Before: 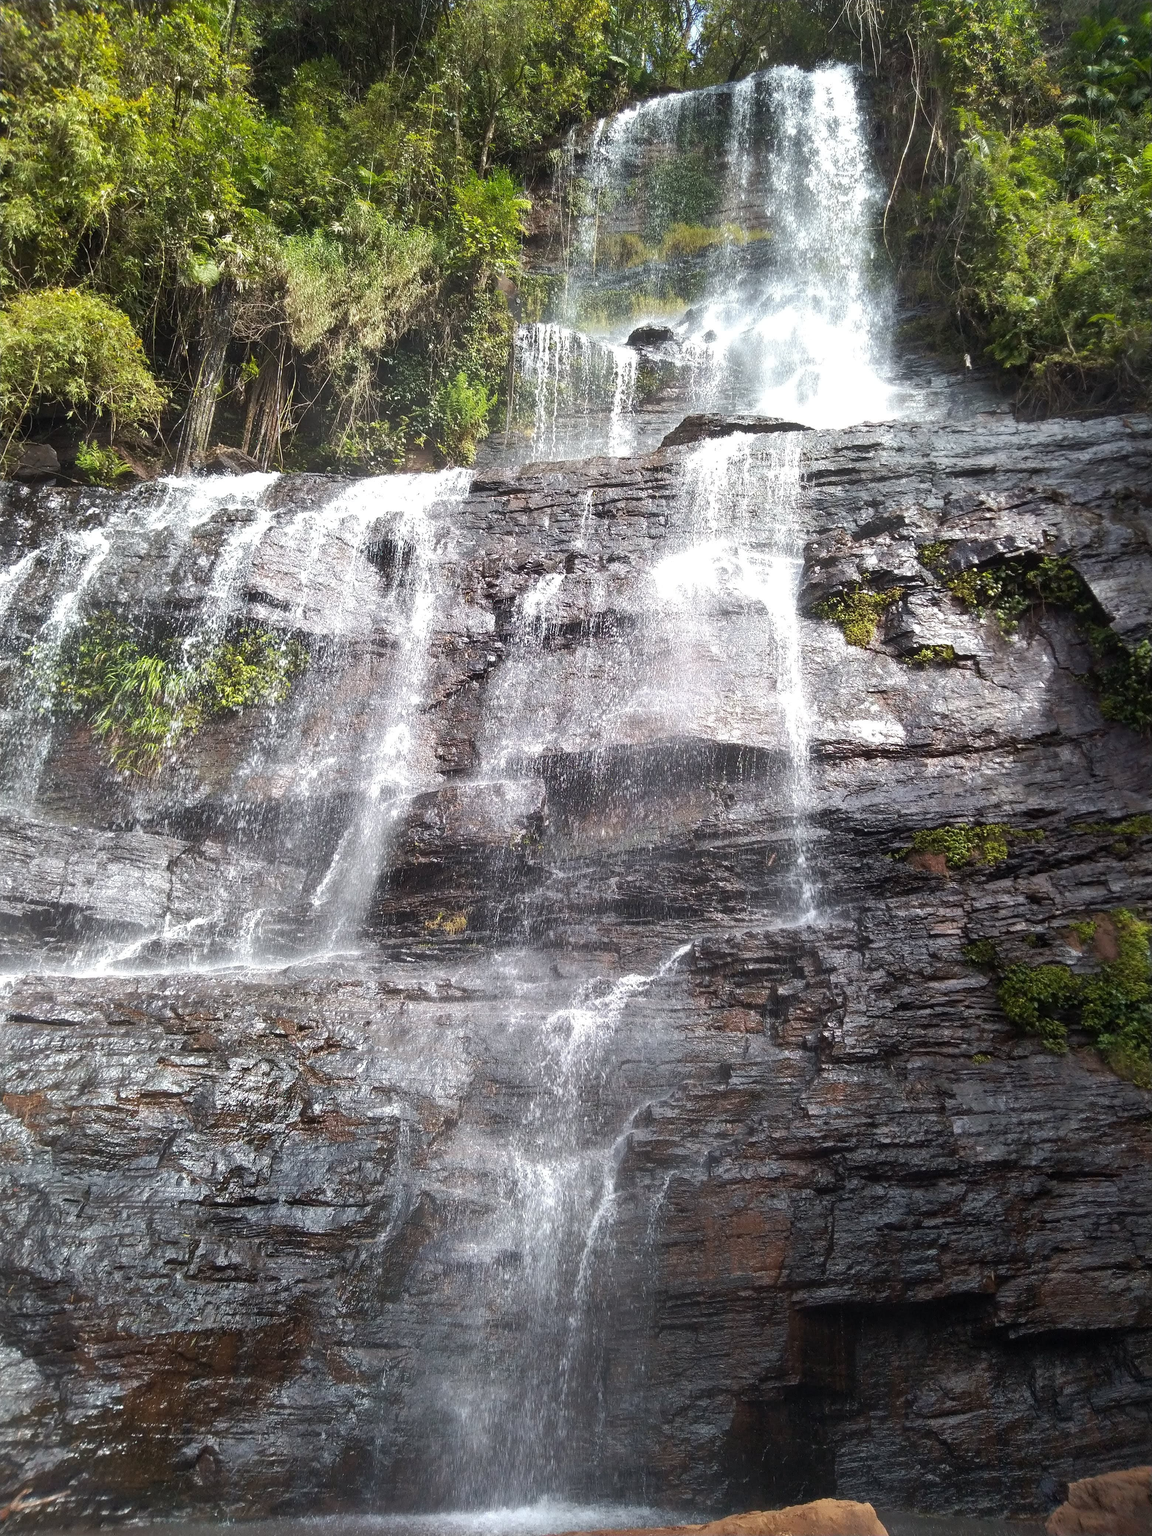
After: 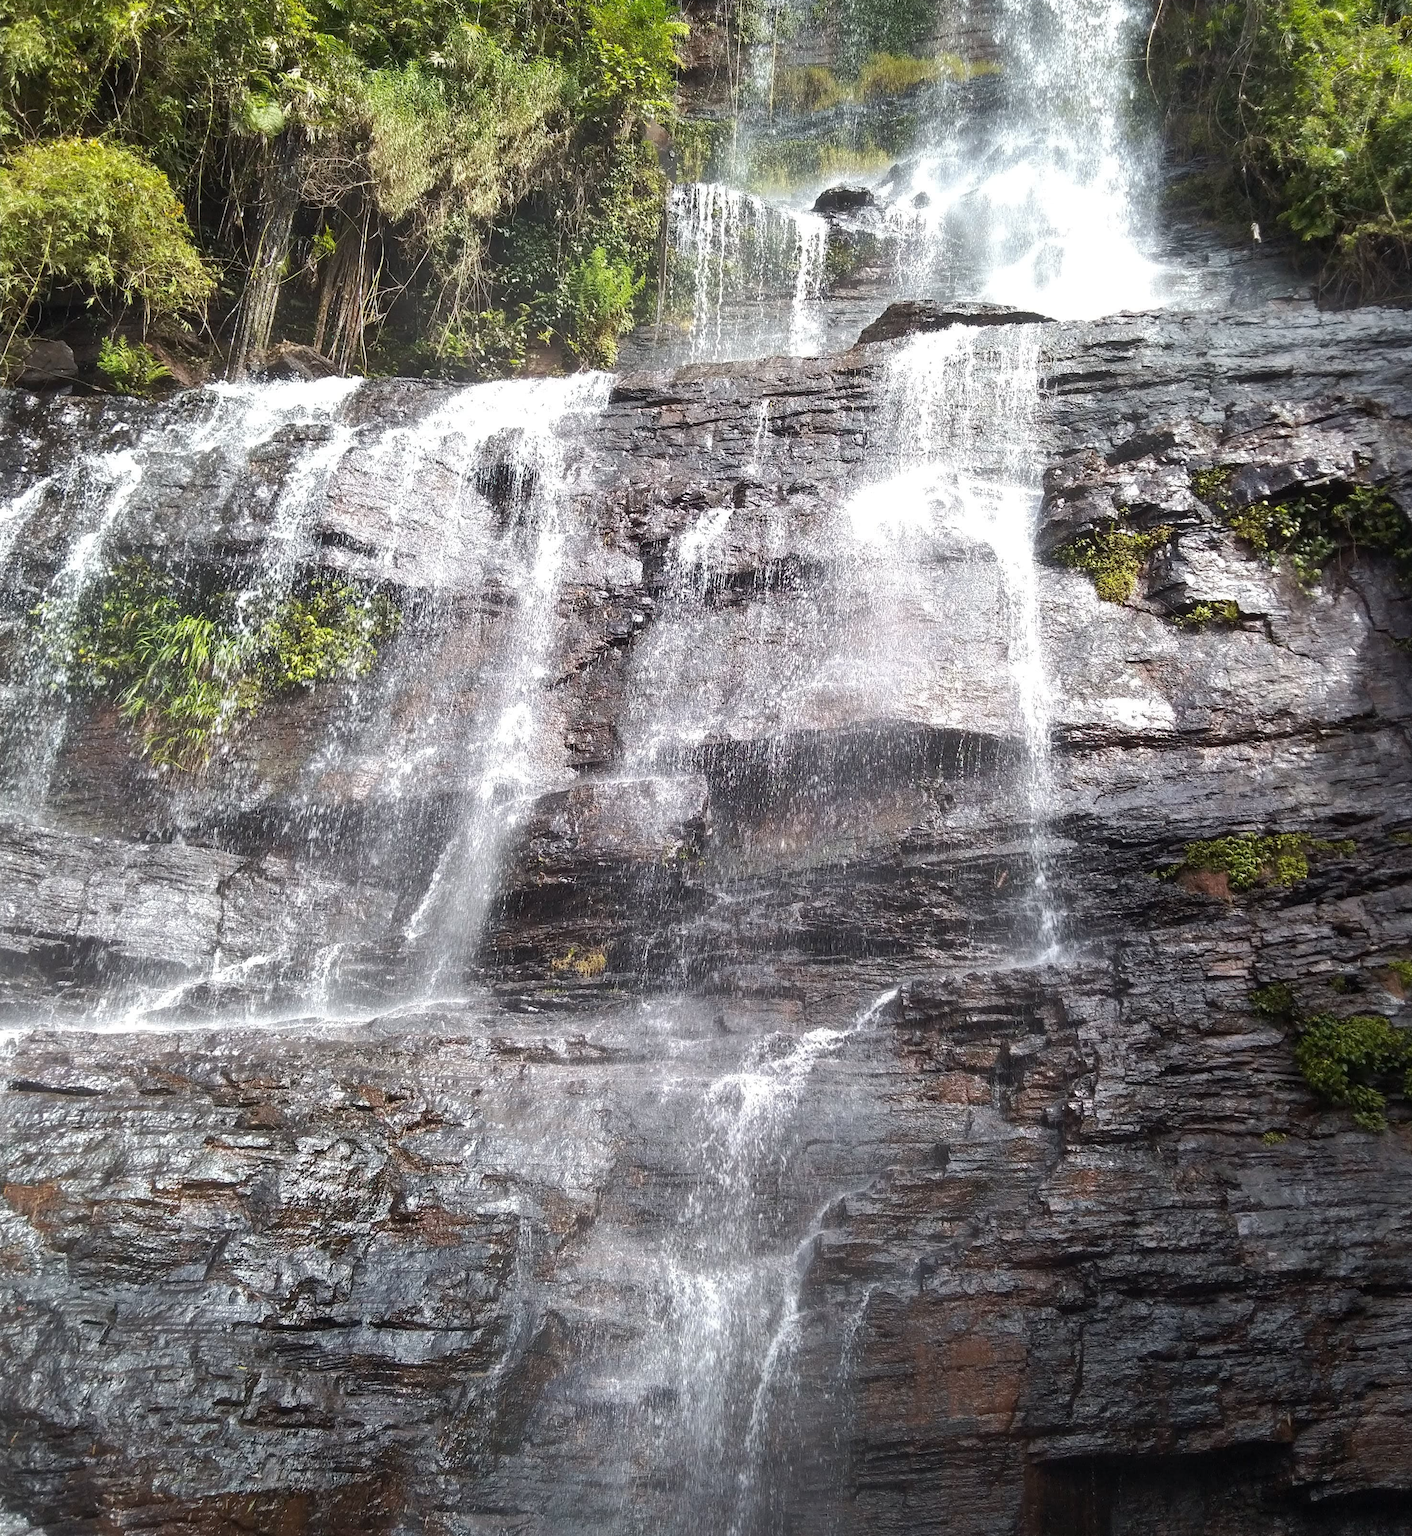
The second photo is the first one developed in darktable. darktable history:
crop and rotate: angle 0.033°, top 11.868%, right 5.478%, bottom 11.037%
